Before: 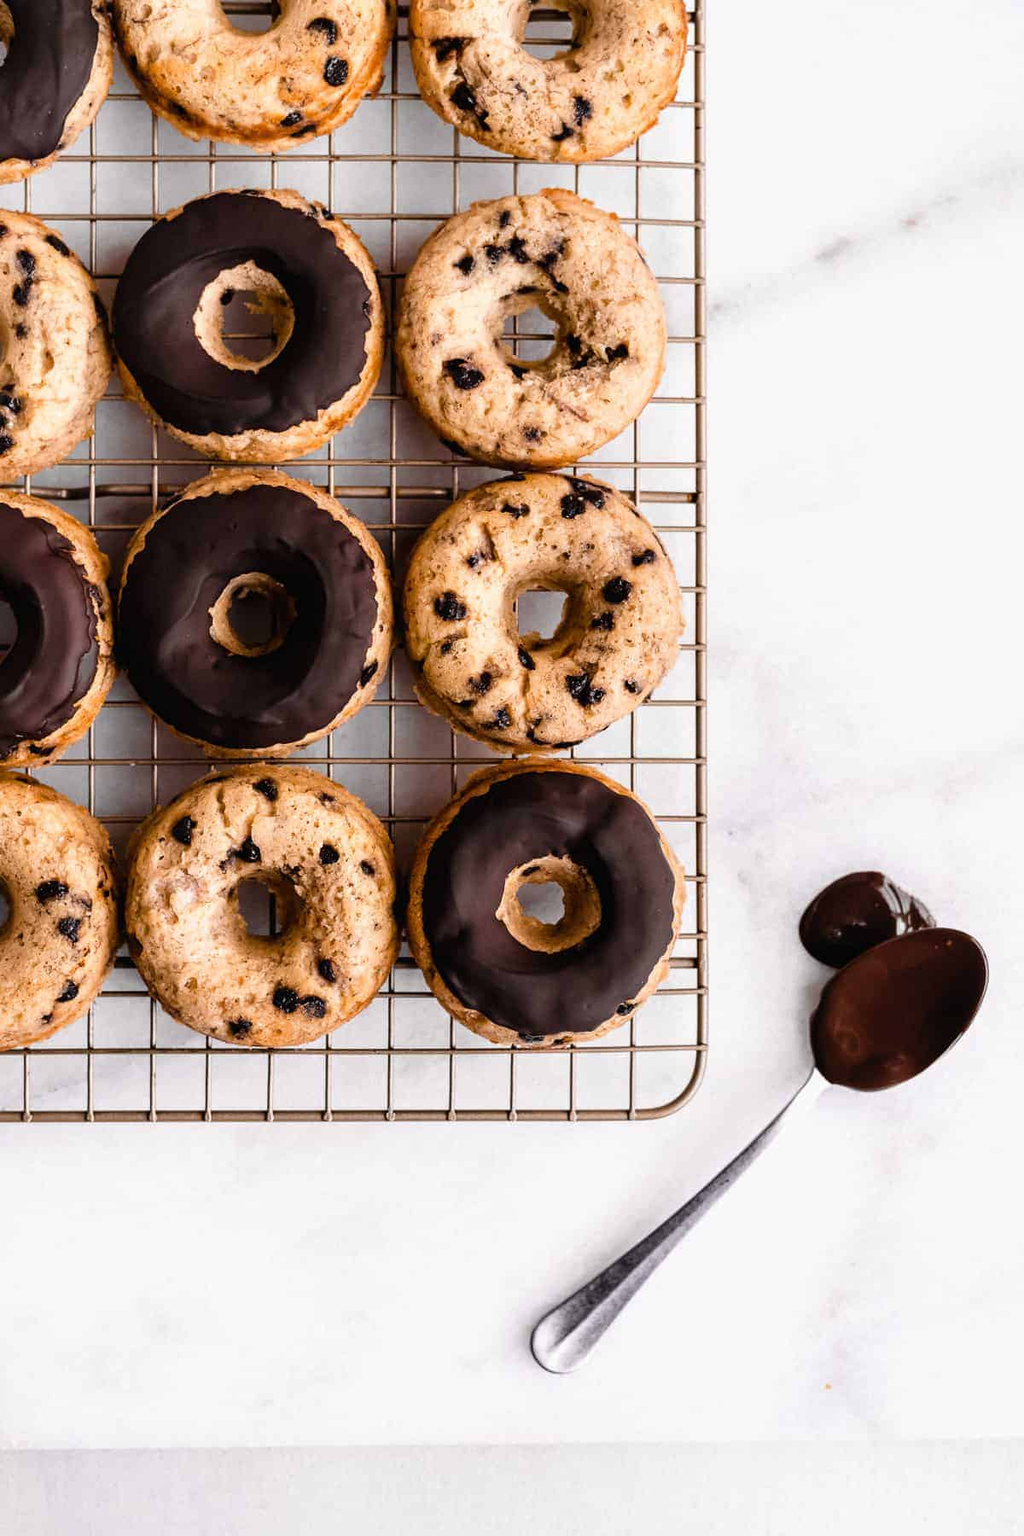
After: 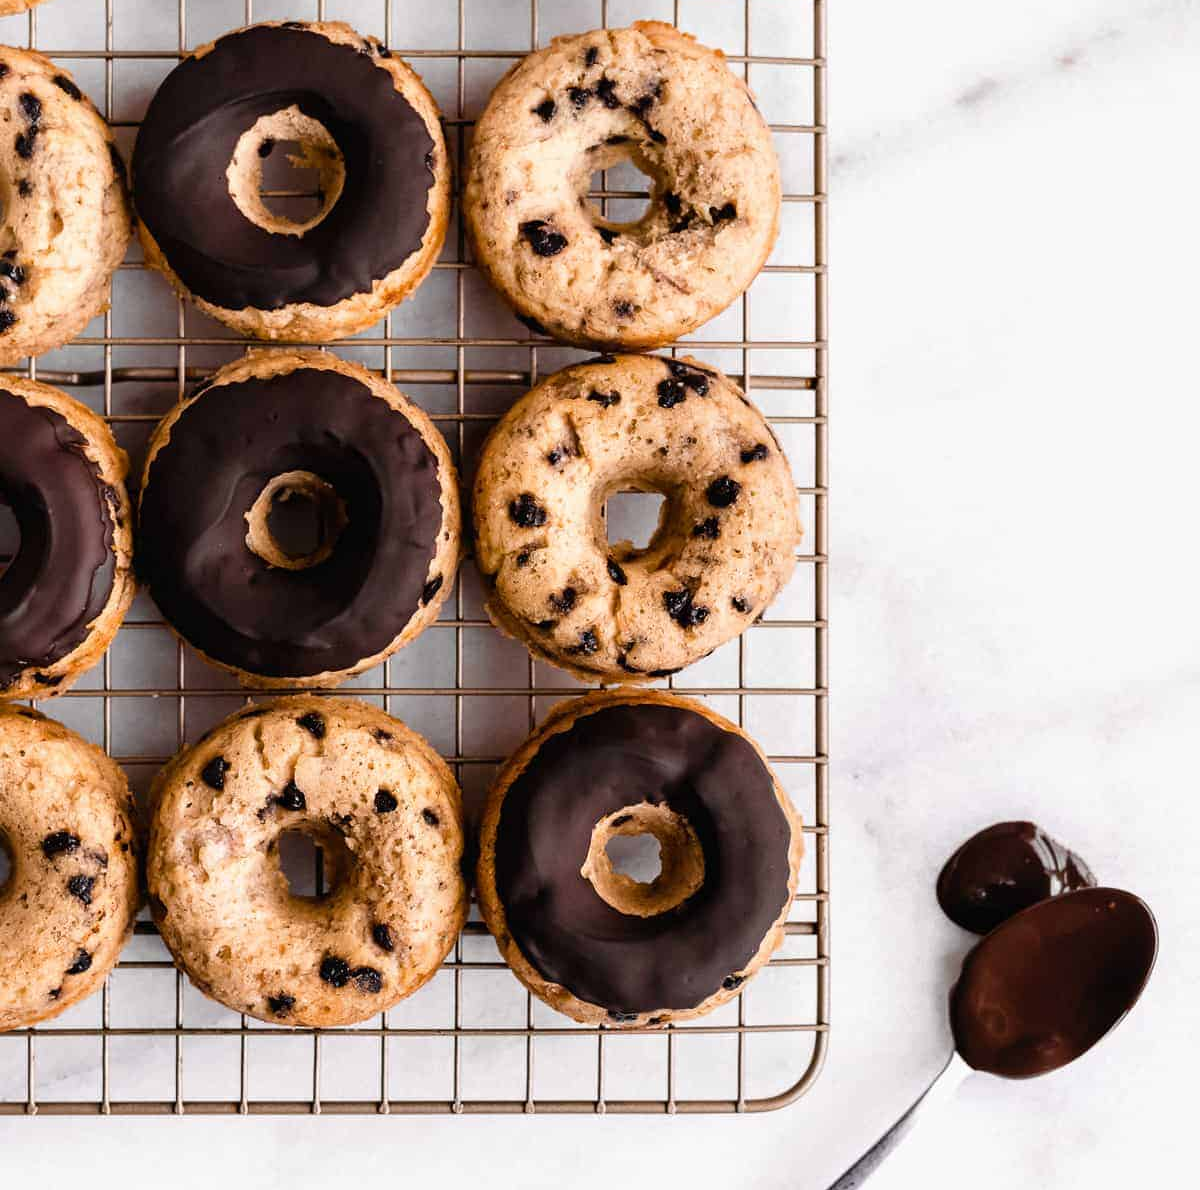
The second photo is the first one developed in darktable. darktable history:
crop: top 11.165%, bottom 22.71%
